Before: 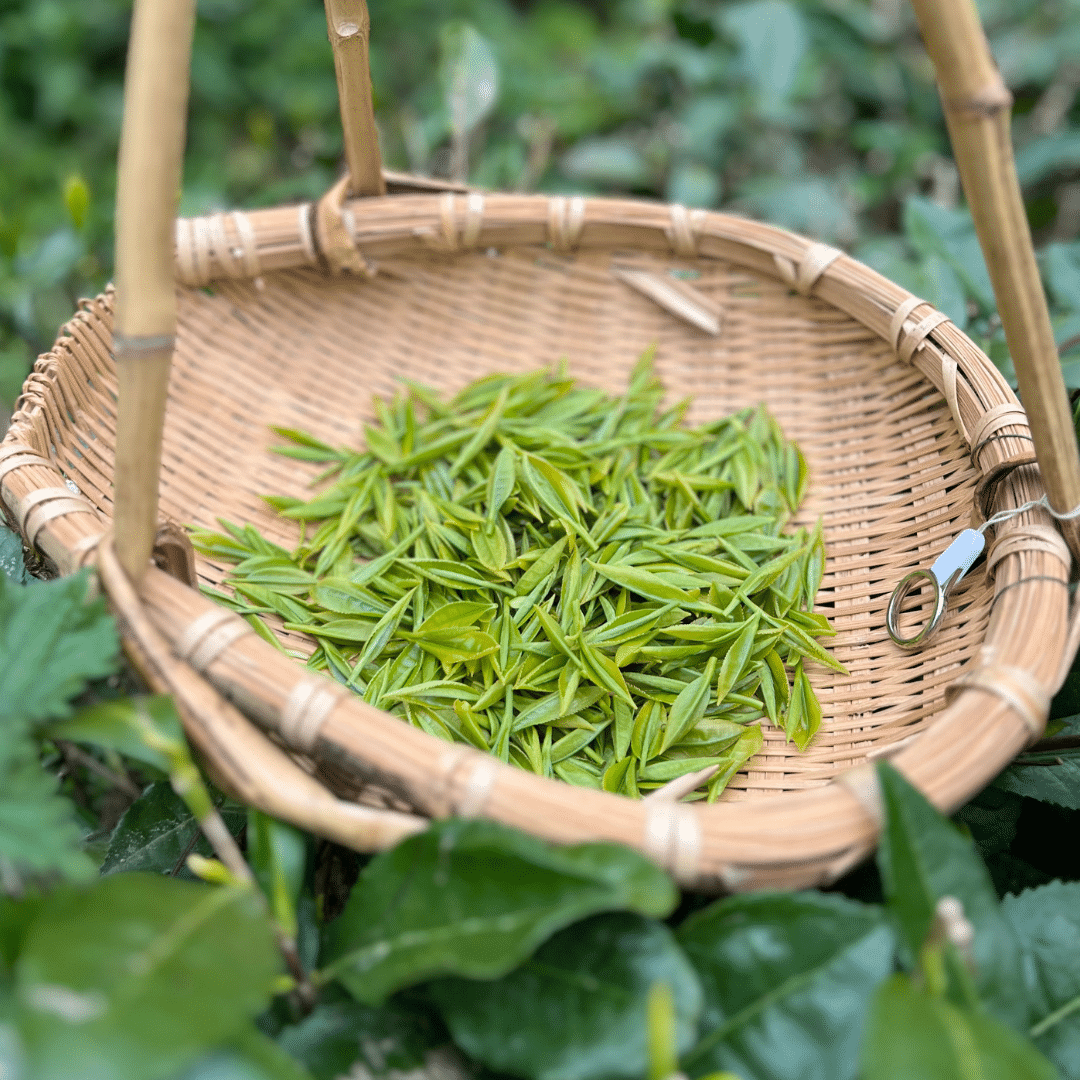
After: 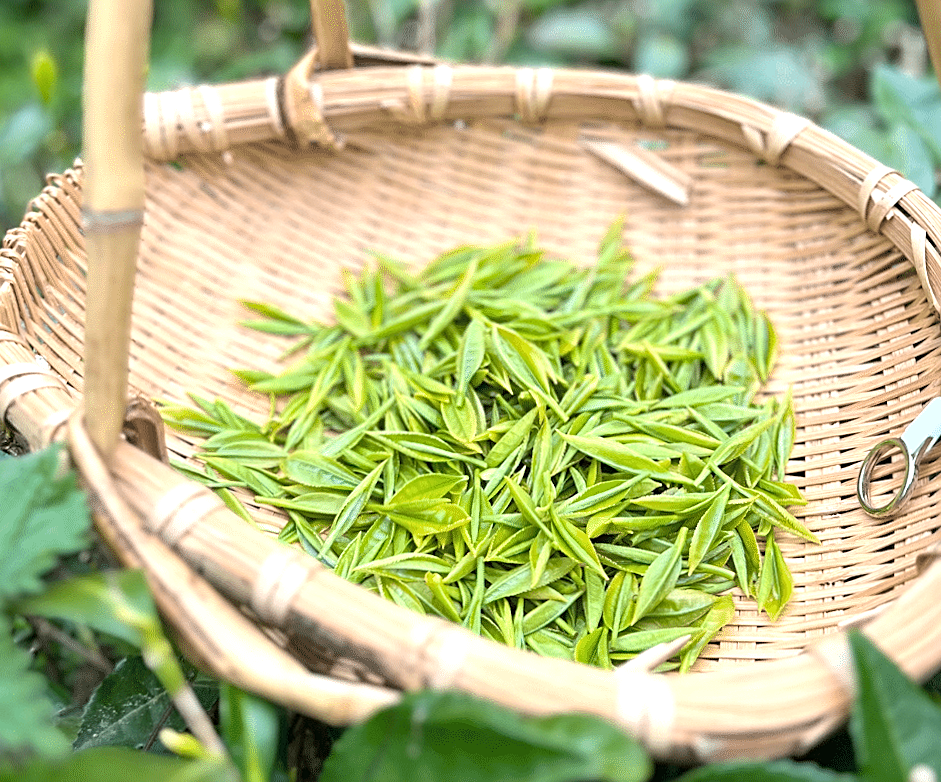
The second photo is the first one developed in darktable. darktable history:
exposure: exposure 0.657 EV, compensate highlight preservation false
sharpen: on, module defaults
crop and rotate: left 2.425%, top 11.305%, right 9.6%, bottom 15.08%
rotate and perspective: rotation -0.45°, automatic cropping original format, crop left 0.008, crop right 0.992, crop top 0.012, crop bottom 0.988
